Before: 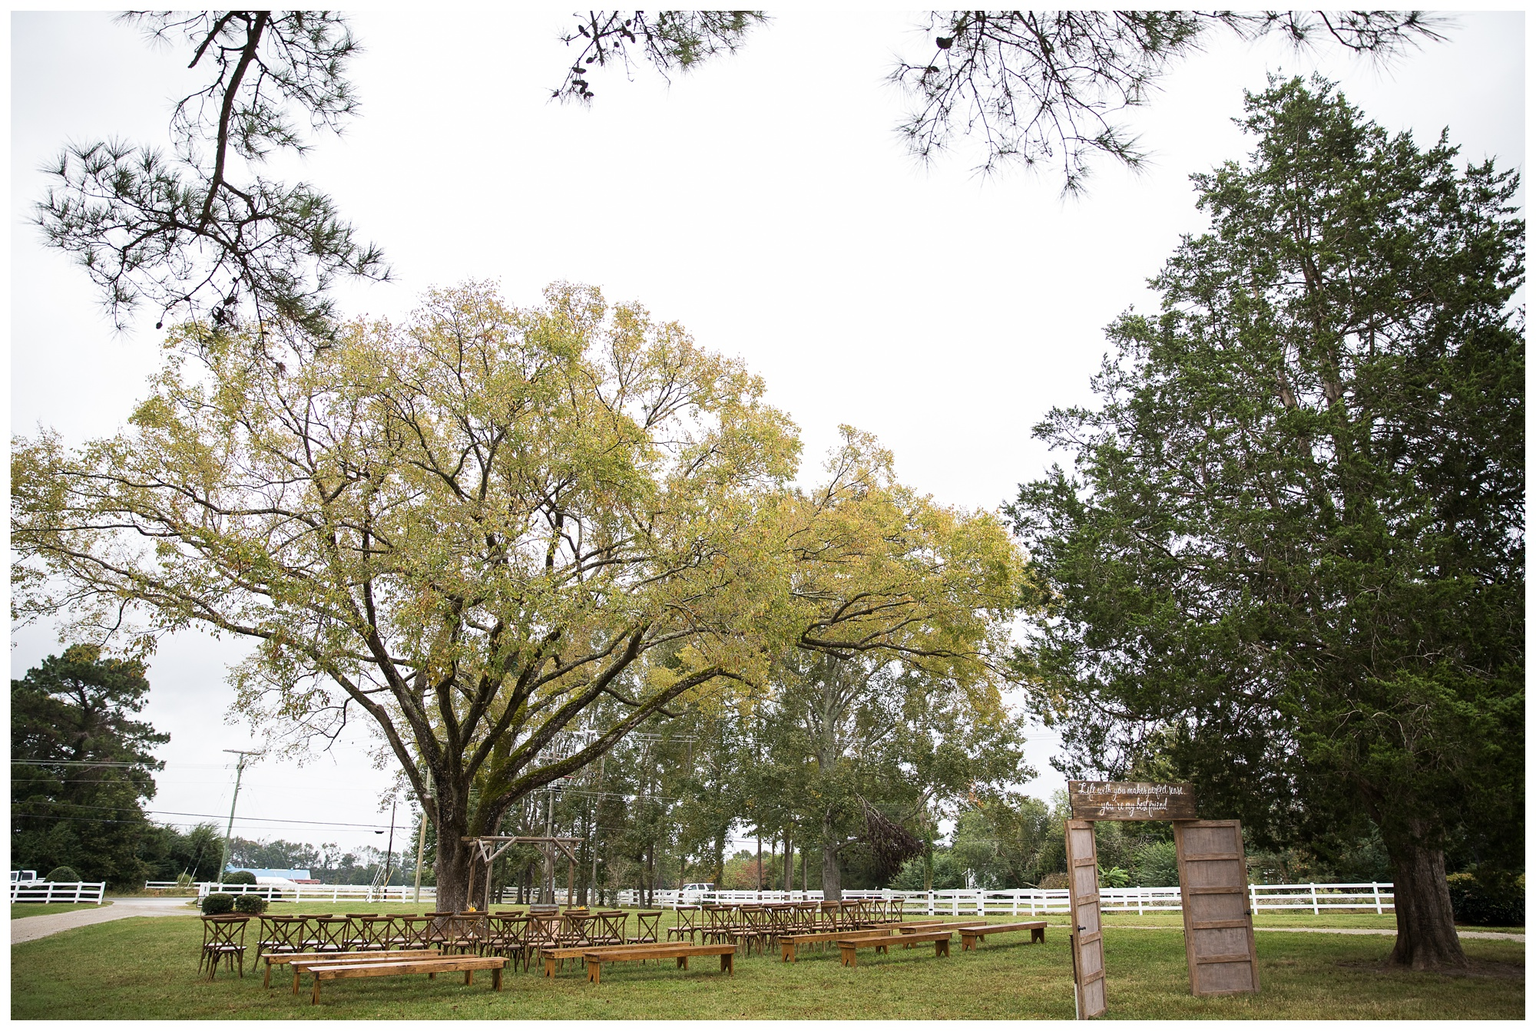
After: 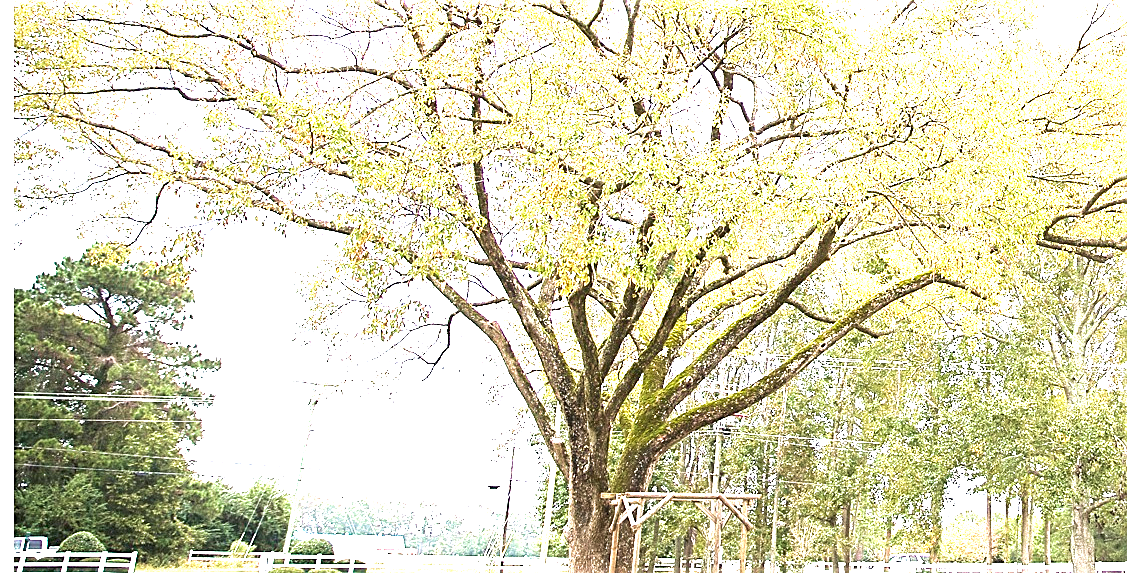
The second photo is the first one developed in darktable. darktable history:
velvia: on, module defaults
crop: top 44.513%, right 43.628%, bottom 12.783%
exposure: exposure 3.059 EV, compensate highlight preservation false
sharpen: on, module defaults
